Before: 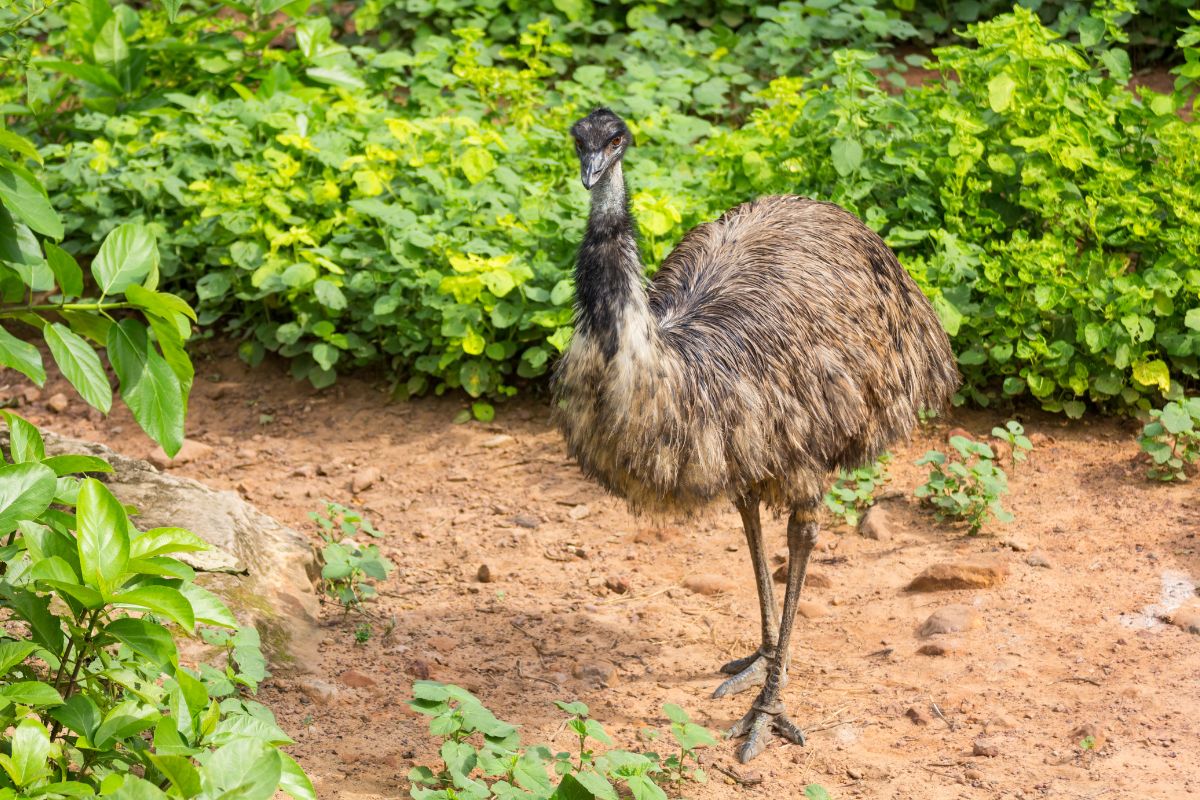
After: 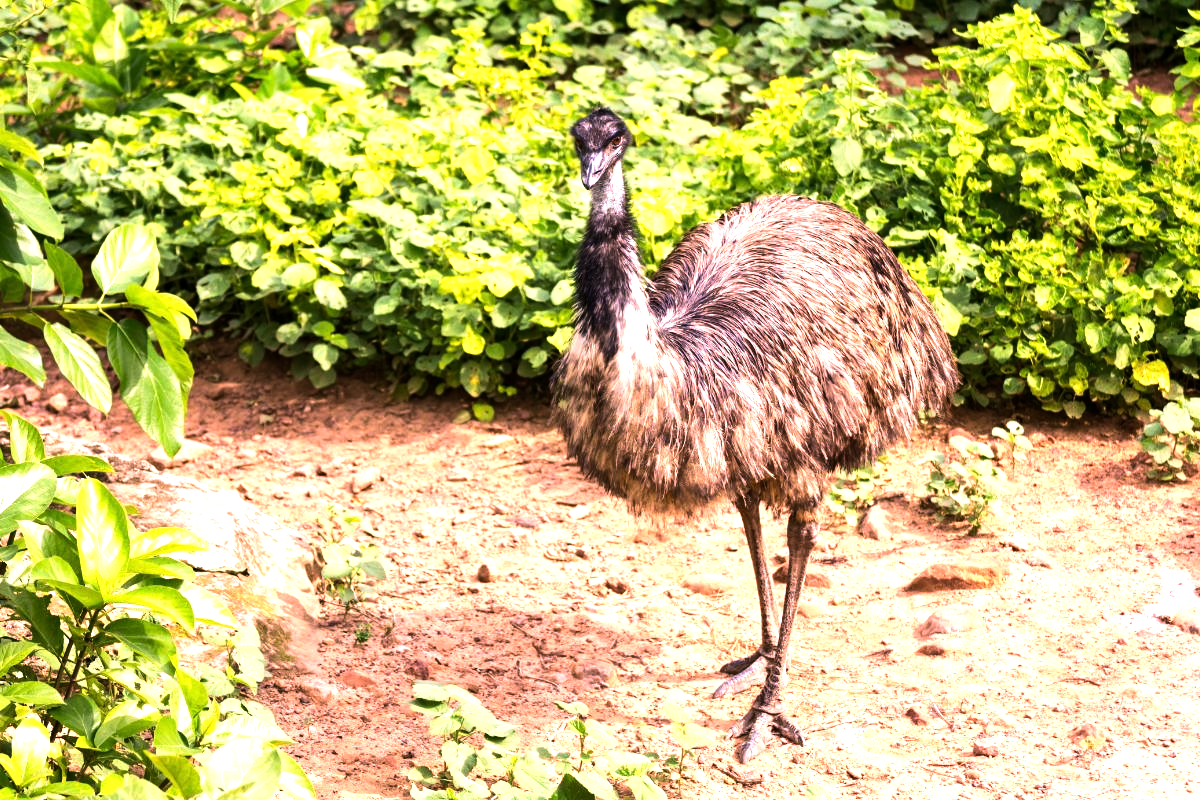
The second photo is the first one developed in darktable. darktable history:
velvia: on, module defaults
white balance: red 1.188, blue 1.11
tone equalizer: -8 EV -1.08 EV, -7 EV -1.01 EV, -6 EV -0.867 EV, -5 EV -0.578 EV, -3 EV 0.578 EV, -2 EV 0.867 EV, -1 EV 1.01 EV, +0 EV 1.08 EV, edges refinement/feathering 500, mask exposure compensation -1.57 EV, preserve details no
